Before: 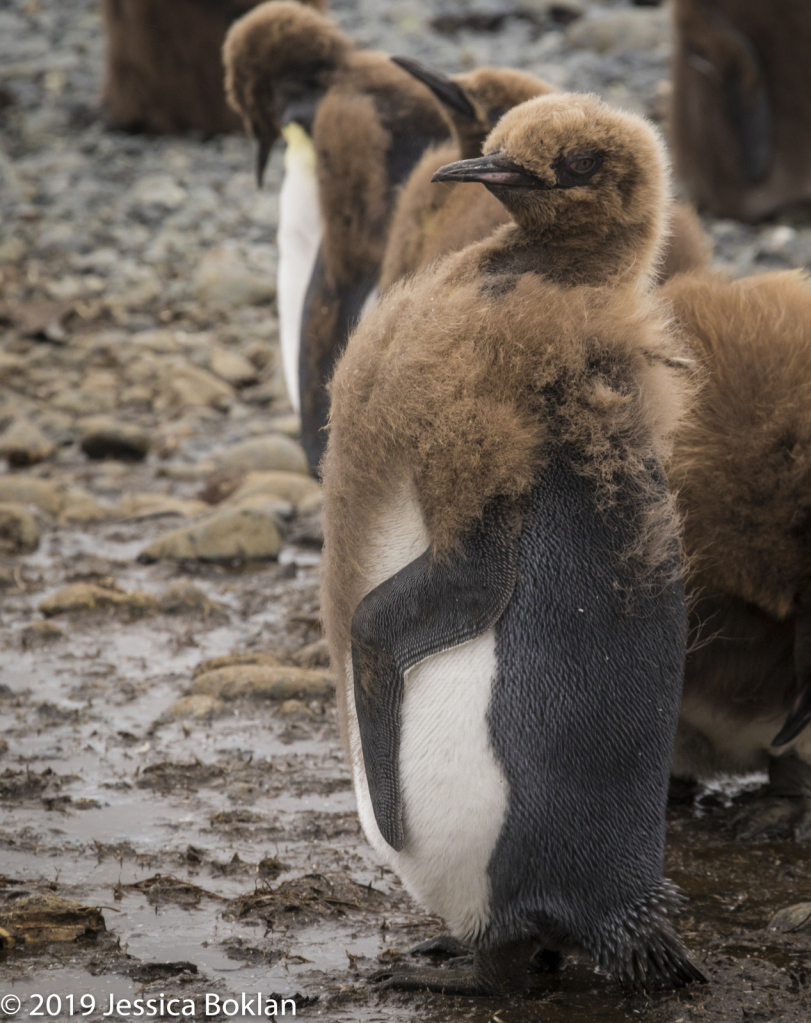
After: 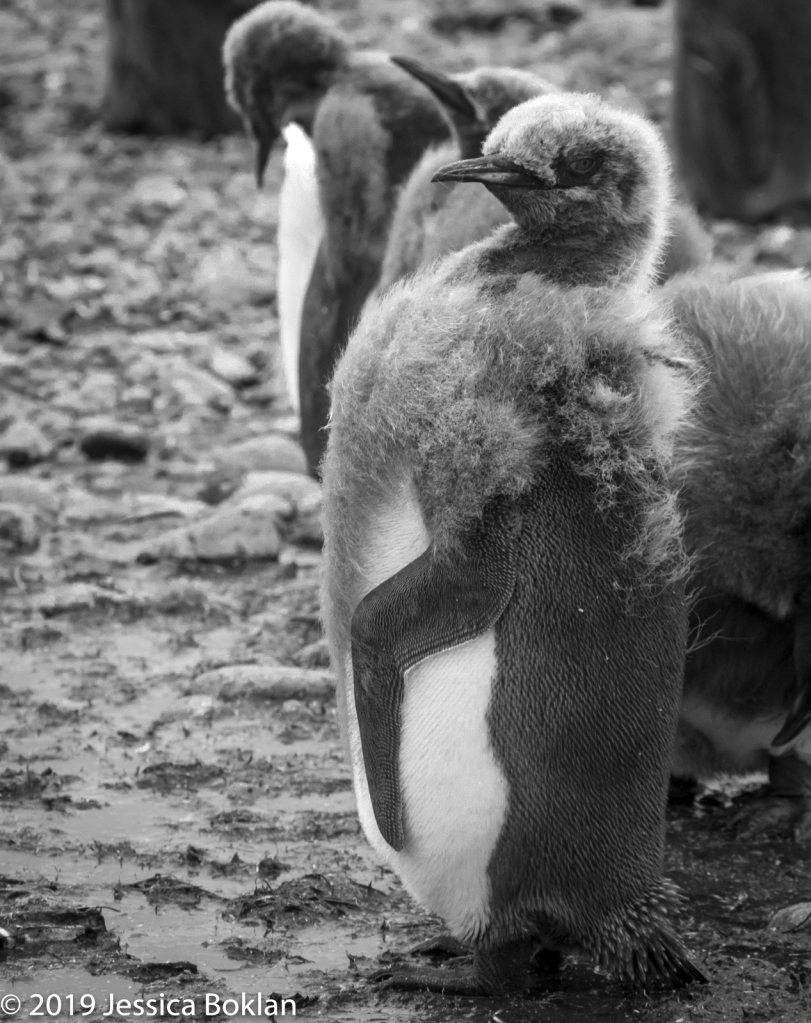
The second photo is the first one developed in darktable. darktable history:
local contrast: mode bilateral grid, contrast 19, coarseness 50, detail 119%, midtone range 0.2
color zones: curves: ch0 [(0, 0.554) (0.146, 0.662) (0.293, 0.86) (0.503, 0.774) (0.637, 0.106) (0.74, 0.072) (0.866, 0.488) (0.998, 0.569)]; ch1 [(0, 0) (0.143, 0) (0.286, 0) (0.429, 0) (0.571, 0) (0.714, 0) (0.857, 0)]
